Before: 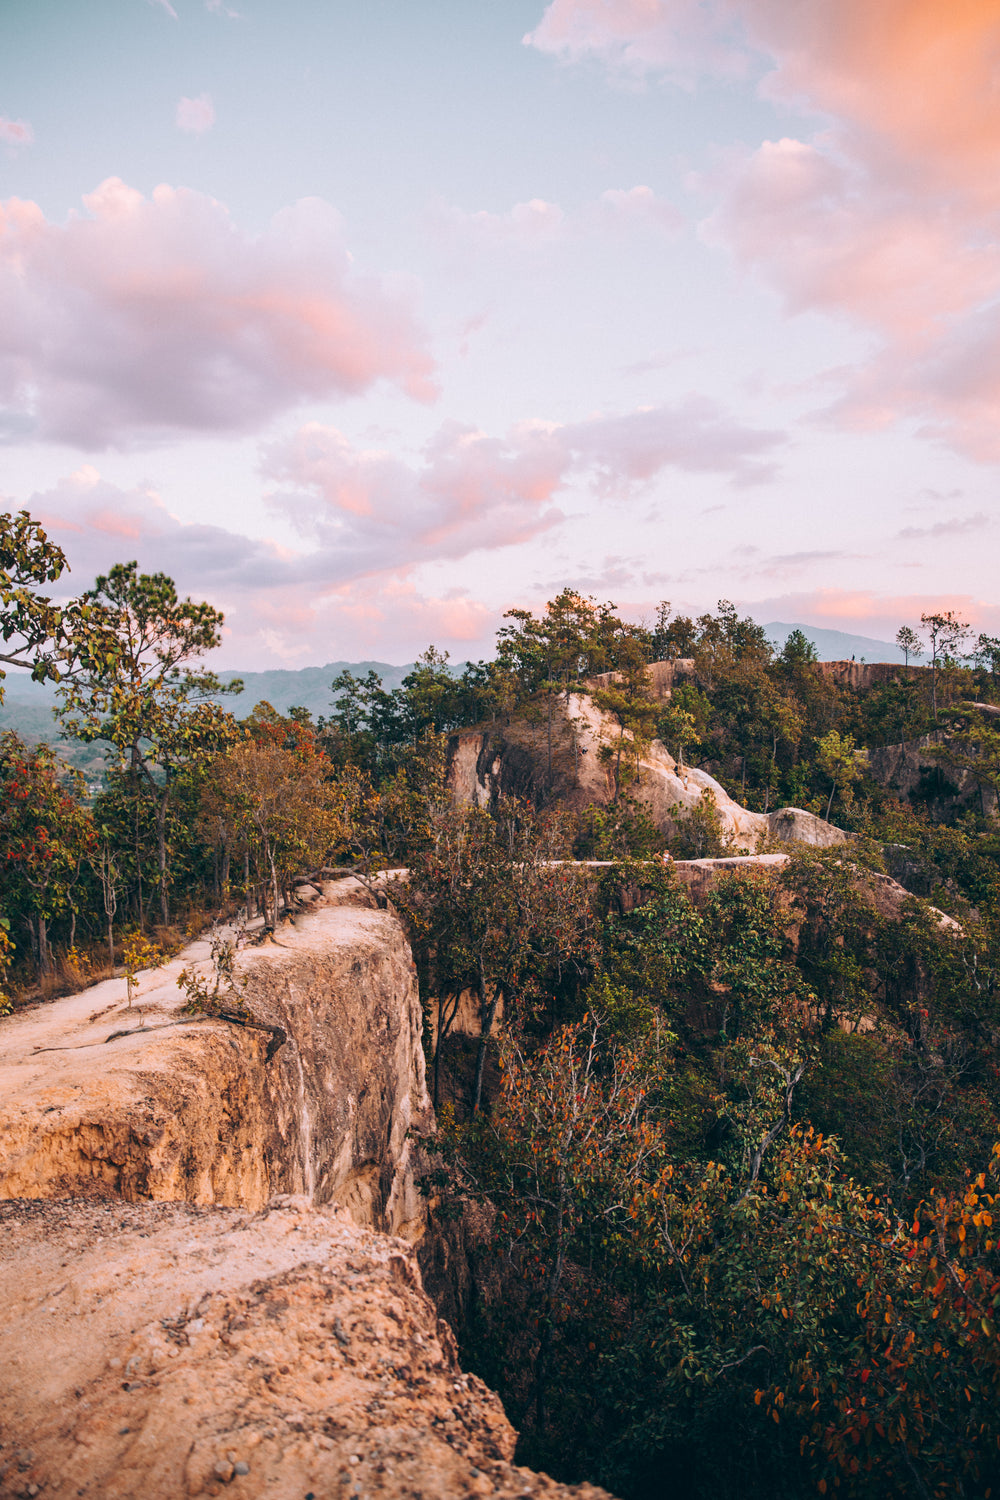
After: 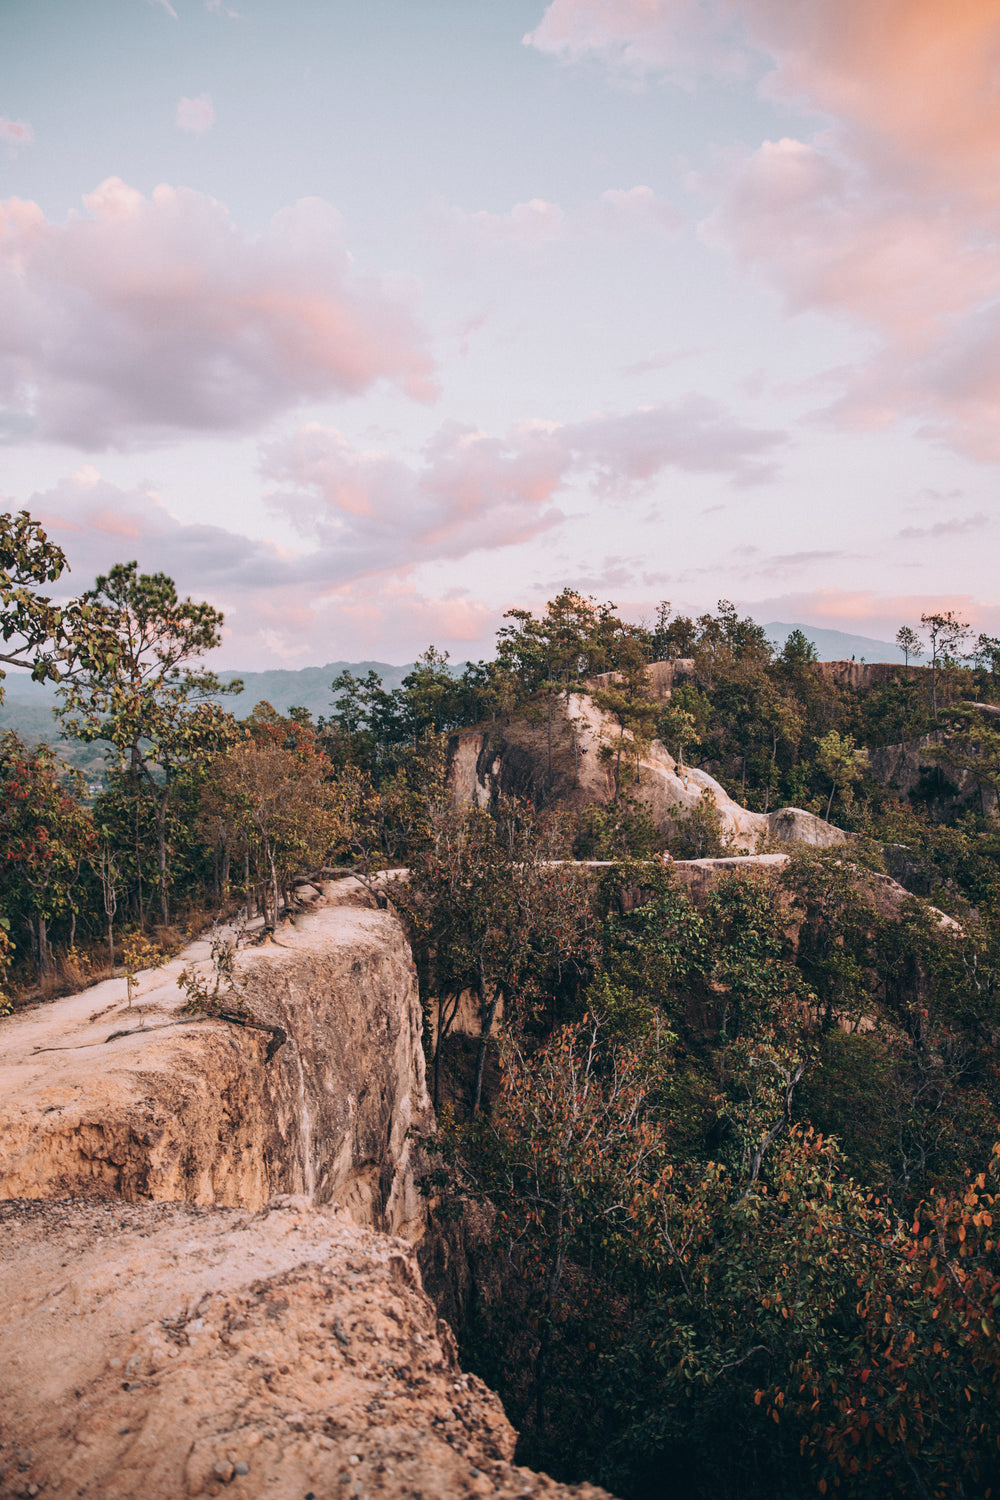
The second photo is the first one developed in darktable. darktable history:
color balance rgb: shadows lift › luminance 0.976%, shadows lift › chroma 0.317%, shadows lift › hue 18.57°, perceptual saturation grading › global saturation -26.63%, perceptual brilliance grading › global brilliance -1.568%, perceptual brilliance grading › highlights -1.555%, perceptual brilliance grading › mid-tones -1.907%, perceptual brilliance grading › shadows -1.294%, global vibrance 20%
